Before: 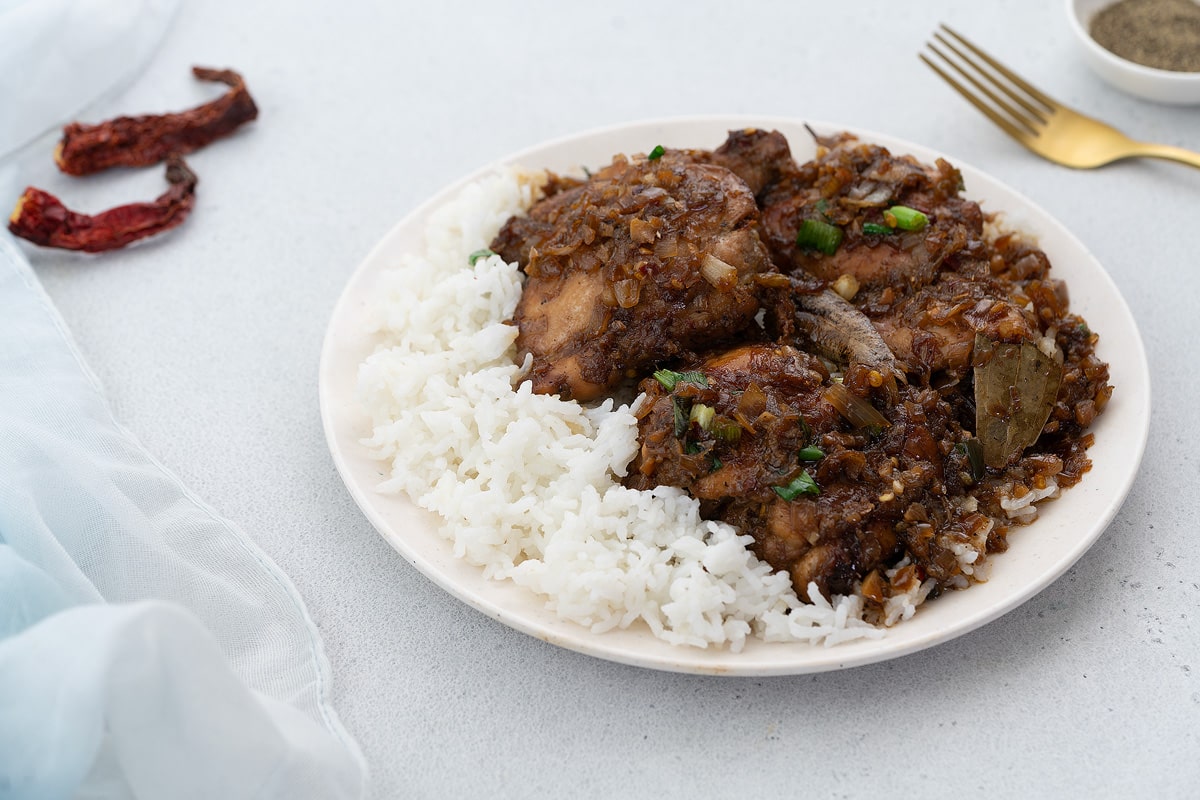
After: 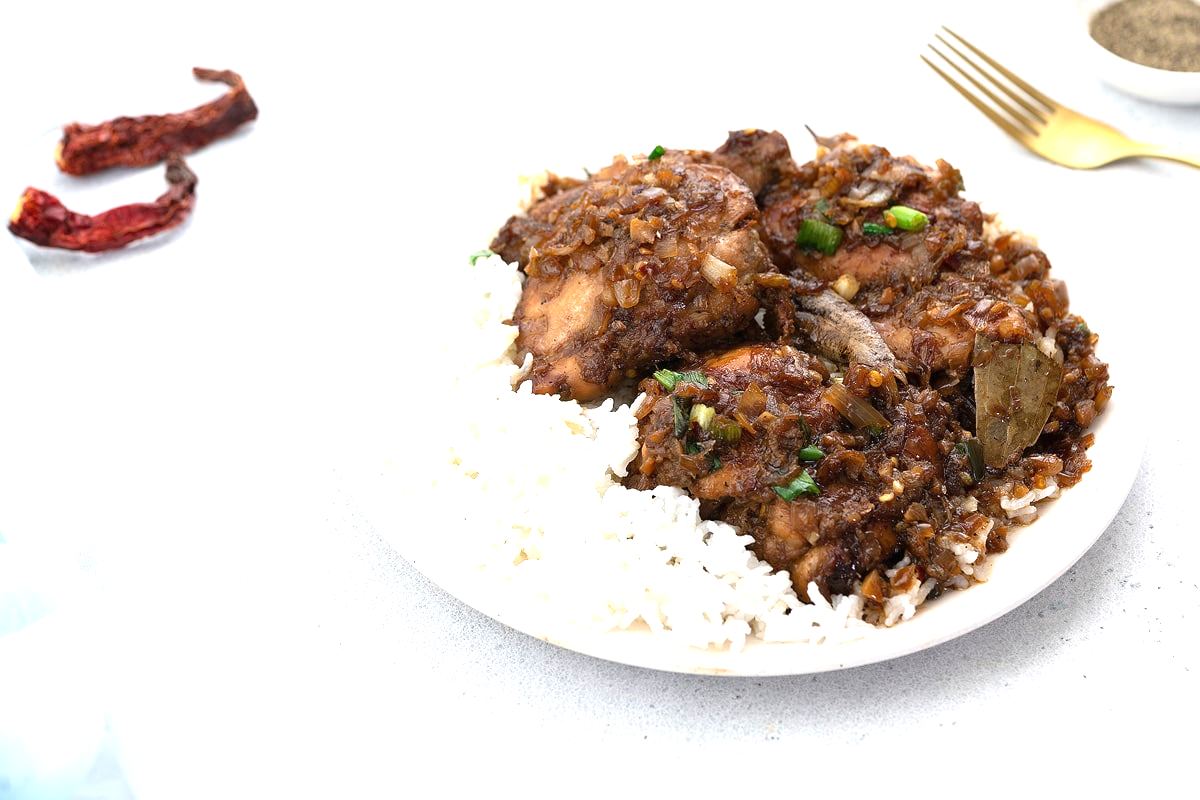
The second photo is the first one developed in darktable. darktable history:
exposure: black level correction 0, exposure 1.102 EV, compensate highlight preservation false
